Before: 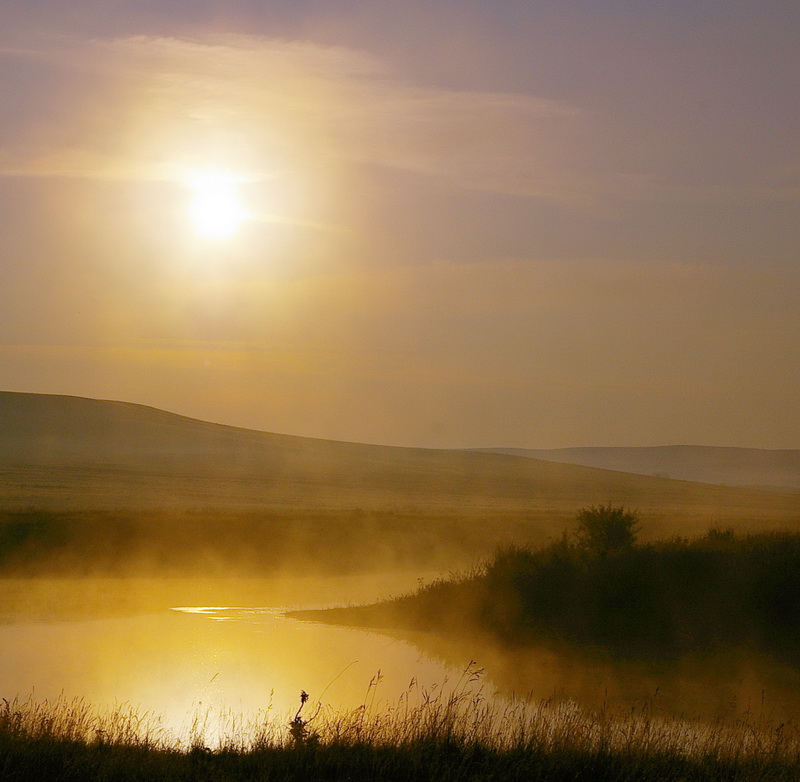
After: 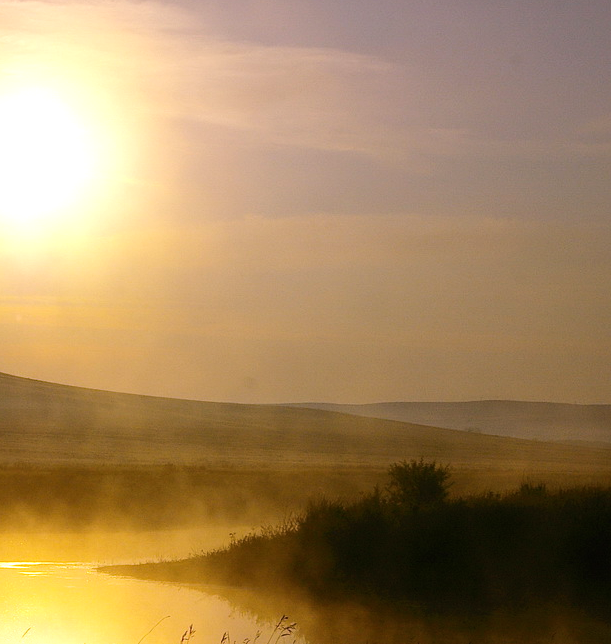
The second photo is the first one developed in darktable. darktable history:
crop: left 23.545%, top 5.846%, bottom 11.764%
tone equalizer: -8 EV -0.741 EV, -7 EV -0.728 EV, -6 EV -0.579 EV, -5 EV -0.392 EV, -3 EV 0.403 EV, -2 EV 0.6 EV, -1 EV 0.689 EV, +0 EV 0.749 EV, edges refinement/feathering 500, mask exposure compensation -1.57 EV, preserve details no
